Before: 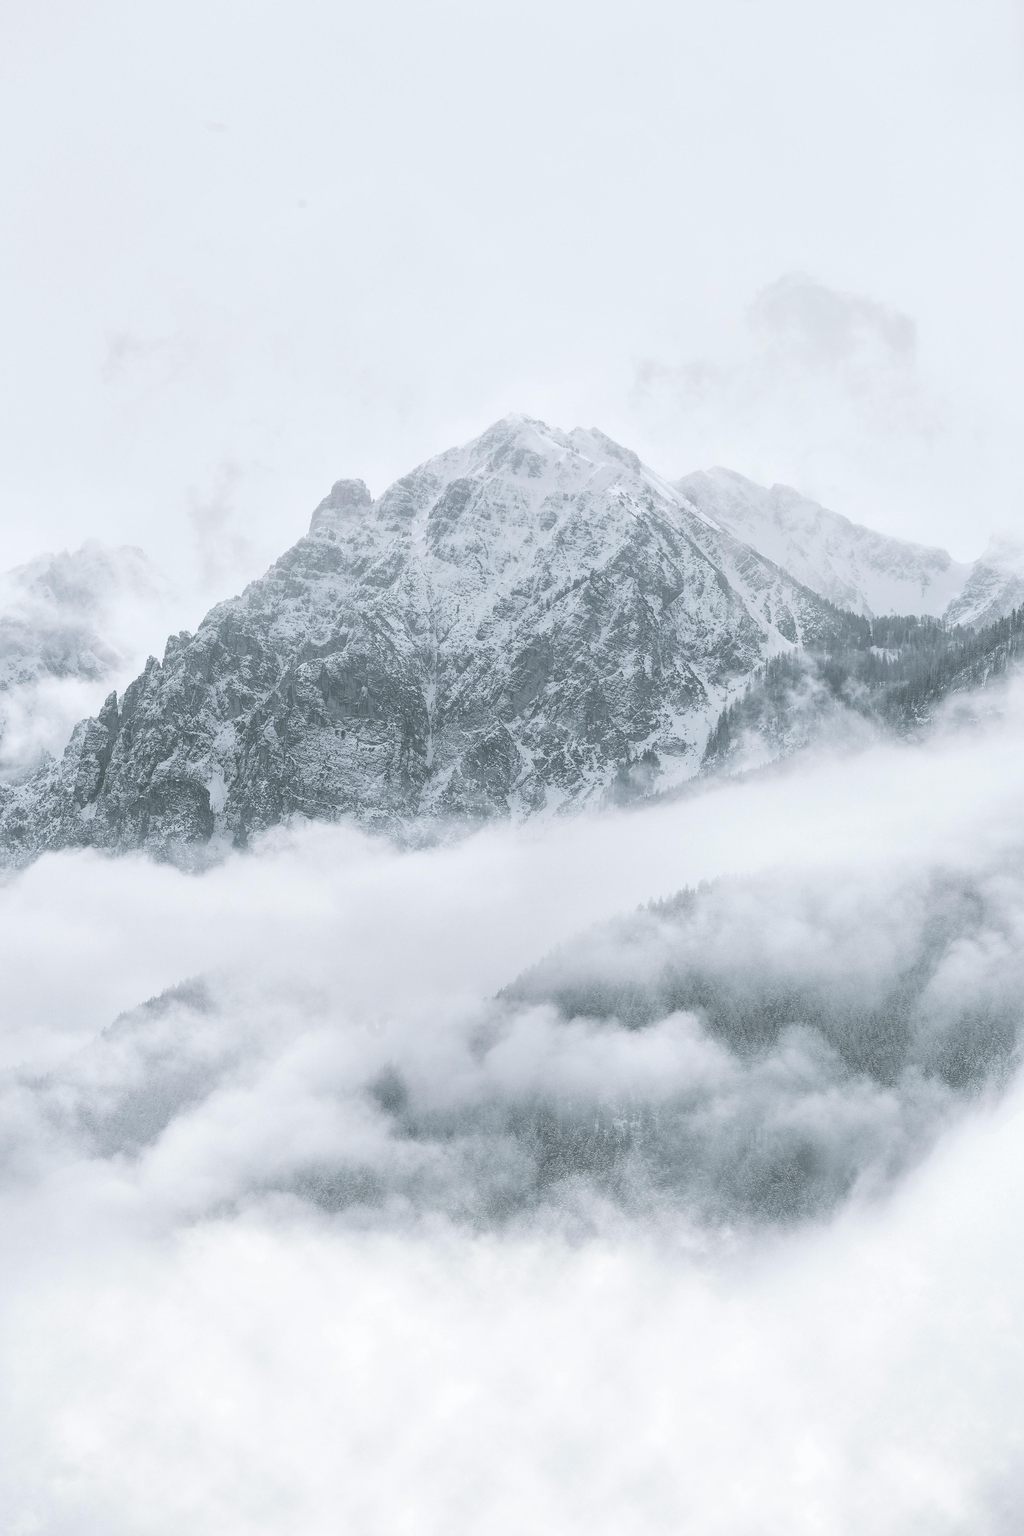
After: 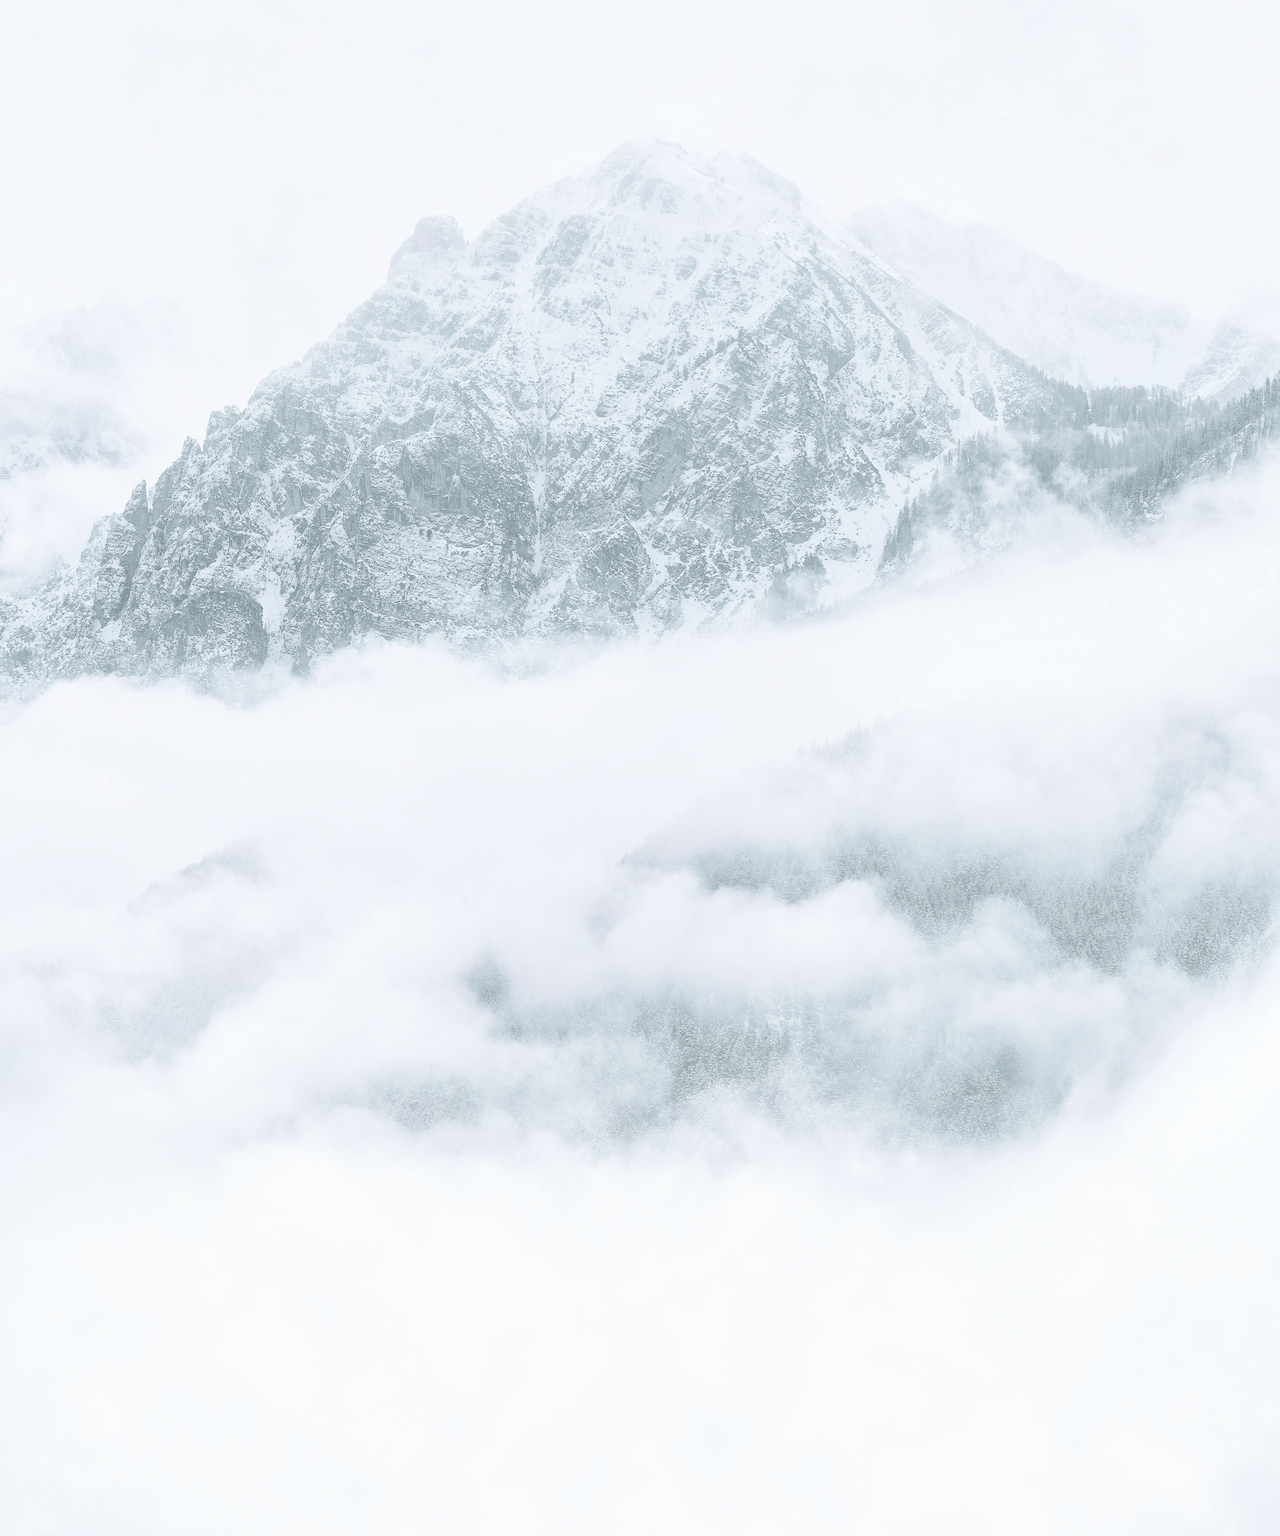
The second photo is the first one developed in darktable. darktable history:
filmic rgb: black relative exposure -7.65 EV, white relative exposure 4.56 EV, hardness 3.61
exposure: black level correction 0.001, exposure 1.719 EV, compensate exposure bias true, compensate highlight preservation false
crop and rotate: top 19.998%
